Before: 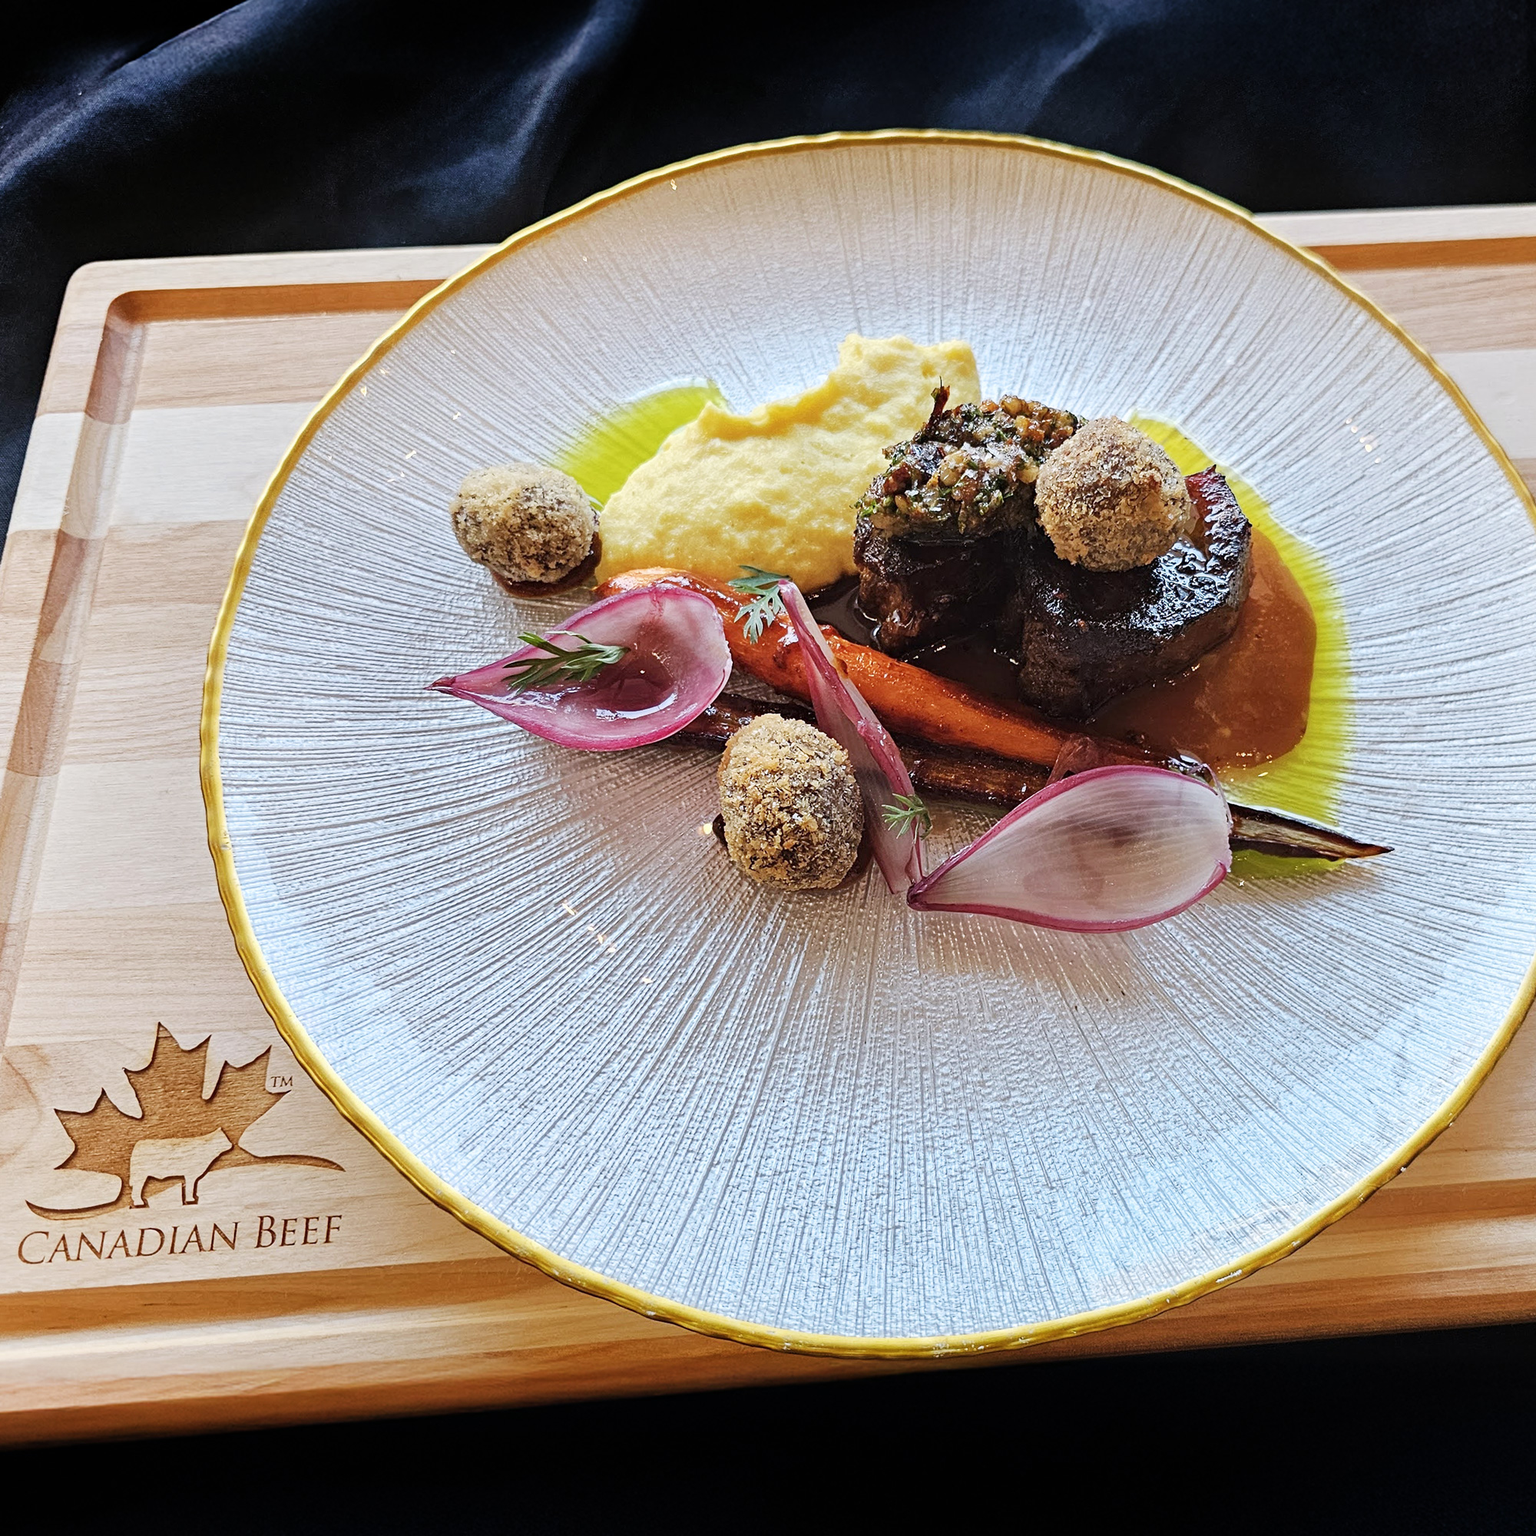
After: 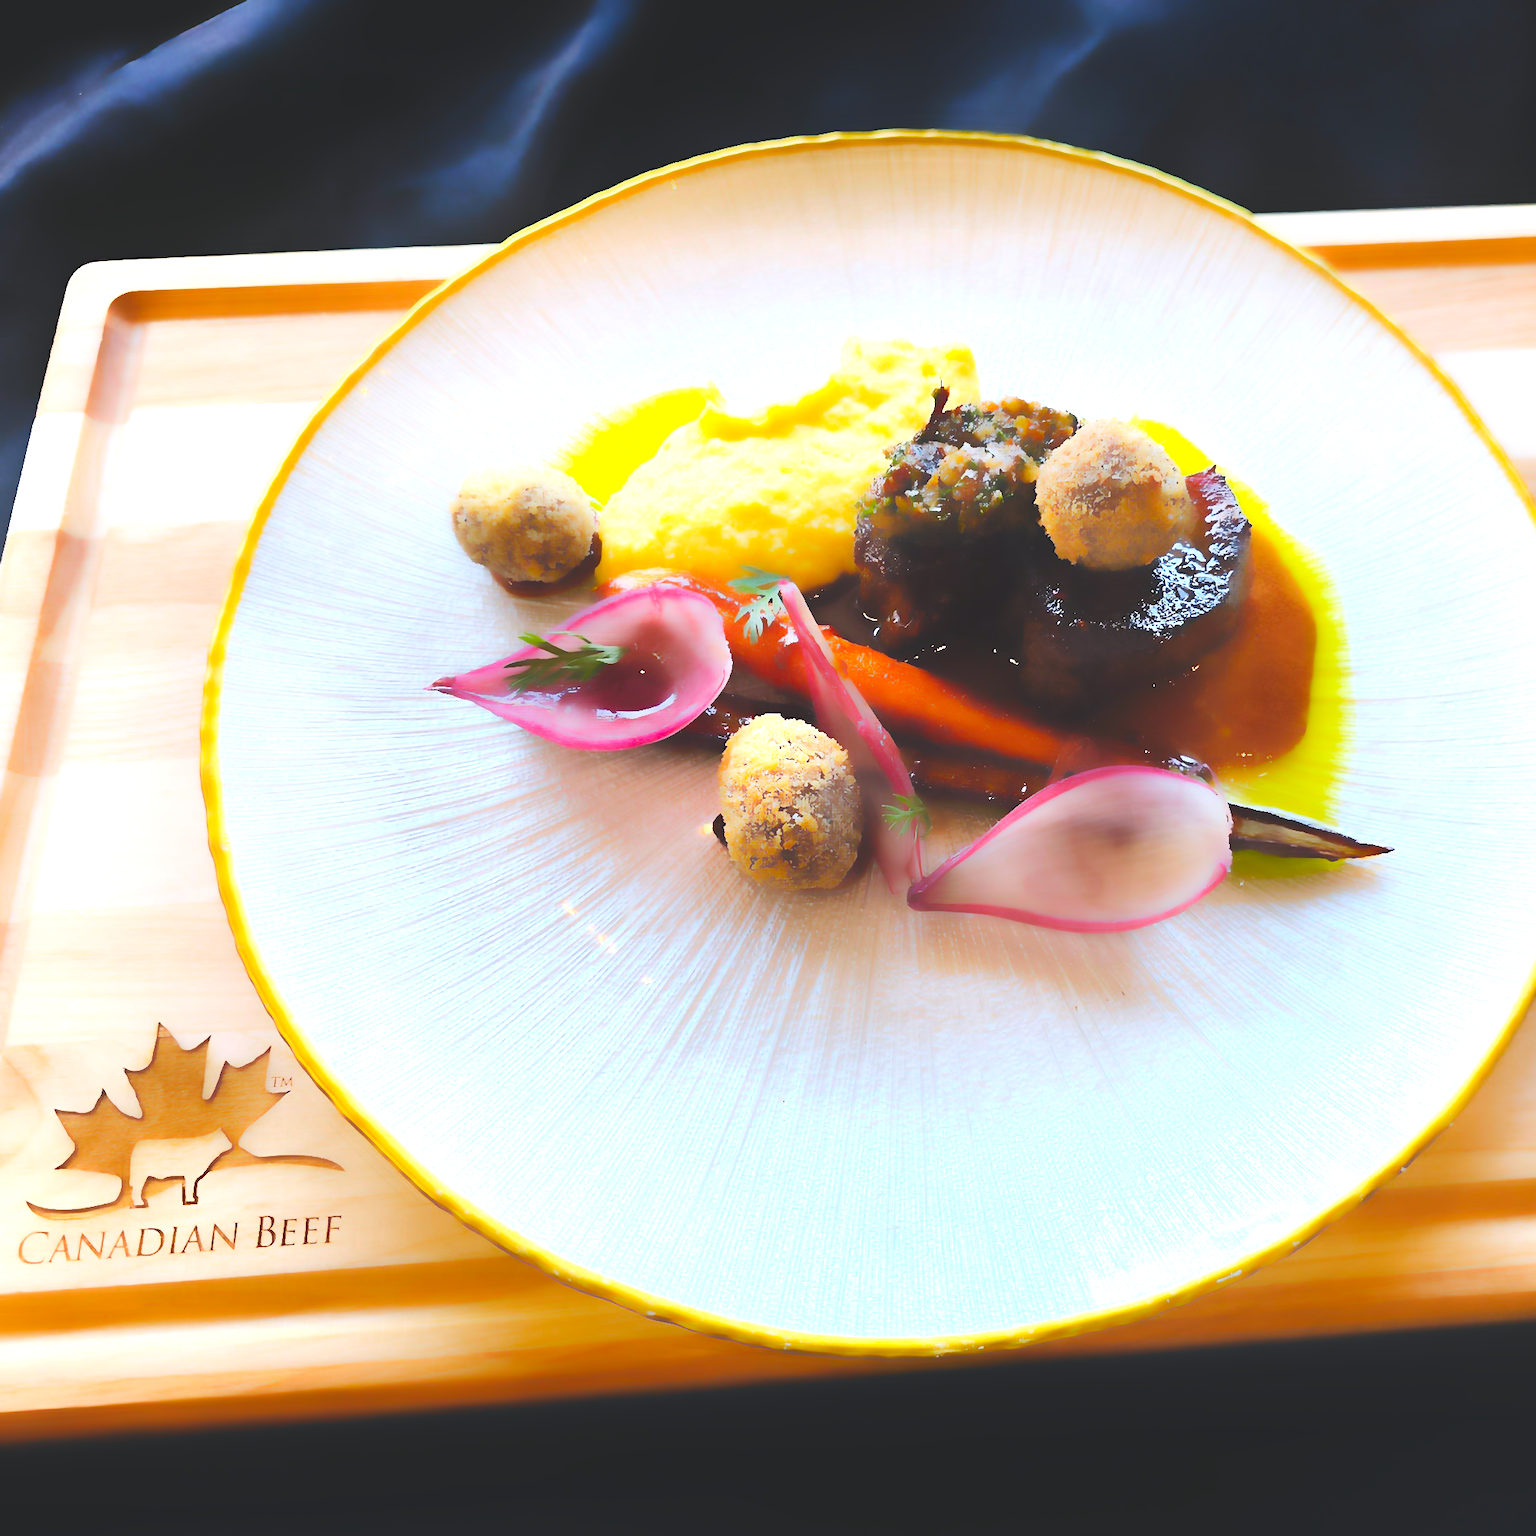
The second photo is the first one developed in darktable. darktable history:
contrast equalizer: octaves 7, y [[0.406, 0.494, 0.589, 0.753, 0.877, 0.999], [0.5 ×6], [0.5 ×6], [0 ×6], [0 ×6]], mix -0.993
exposure: black level correction 0, exposure 0.697 EV, compensate highlight preservation false
color balance rgb: shadows lift › chroma 1.031%, shadows lift › hue 242.89°, global offset › luminance 1.991%, perceptual saturation grading › global saturation 19.537%, global vibrance 31.203%
